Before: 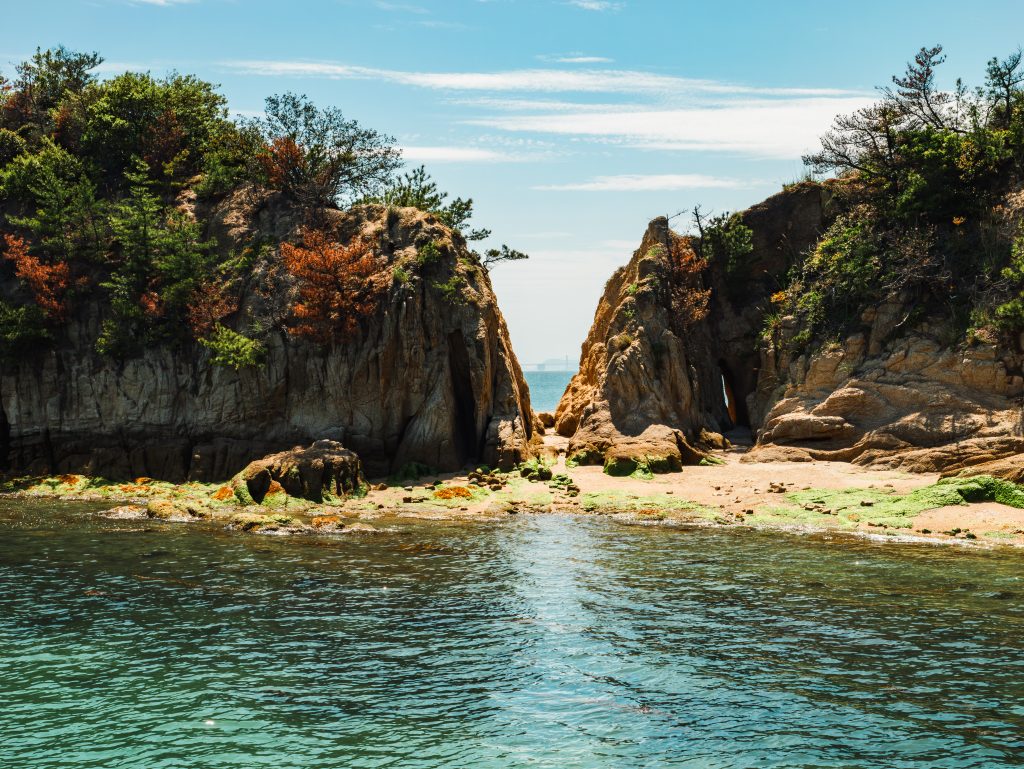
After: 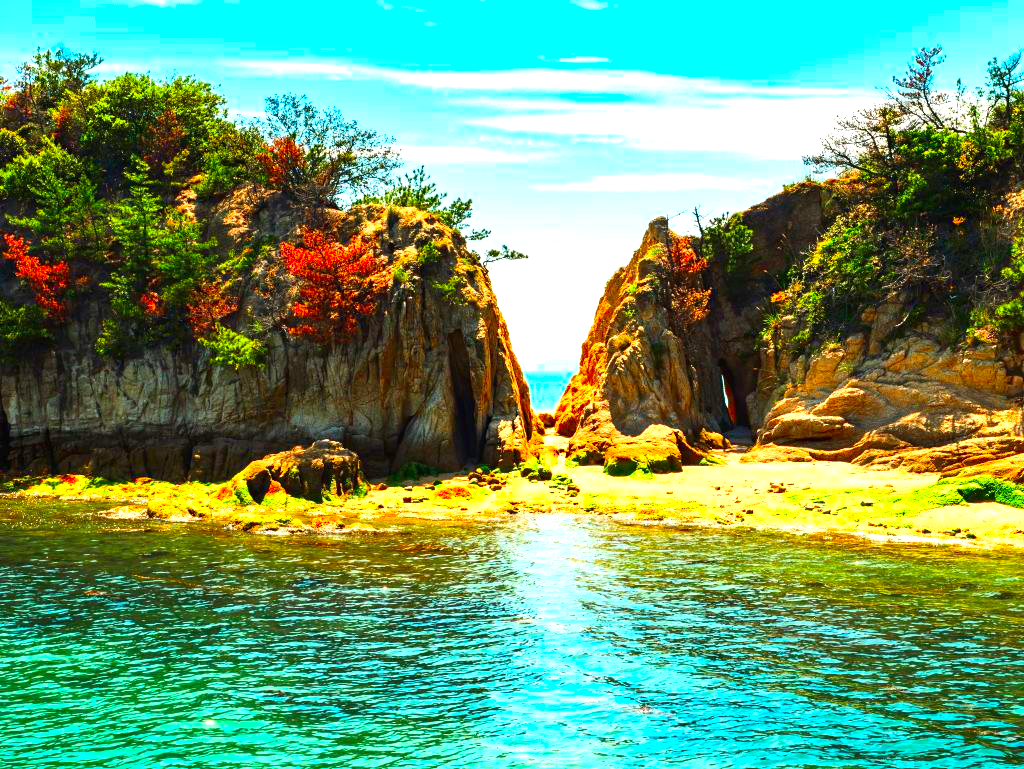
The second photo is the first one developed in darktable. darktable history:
contrast brightness saturation: contrast 0.147, brightness 0.041
color correction: highlights b* -0.013, saturation 2.14
exposure: black level correction 0.001, exposure 1.133 EV, compensate highlight preservation false
